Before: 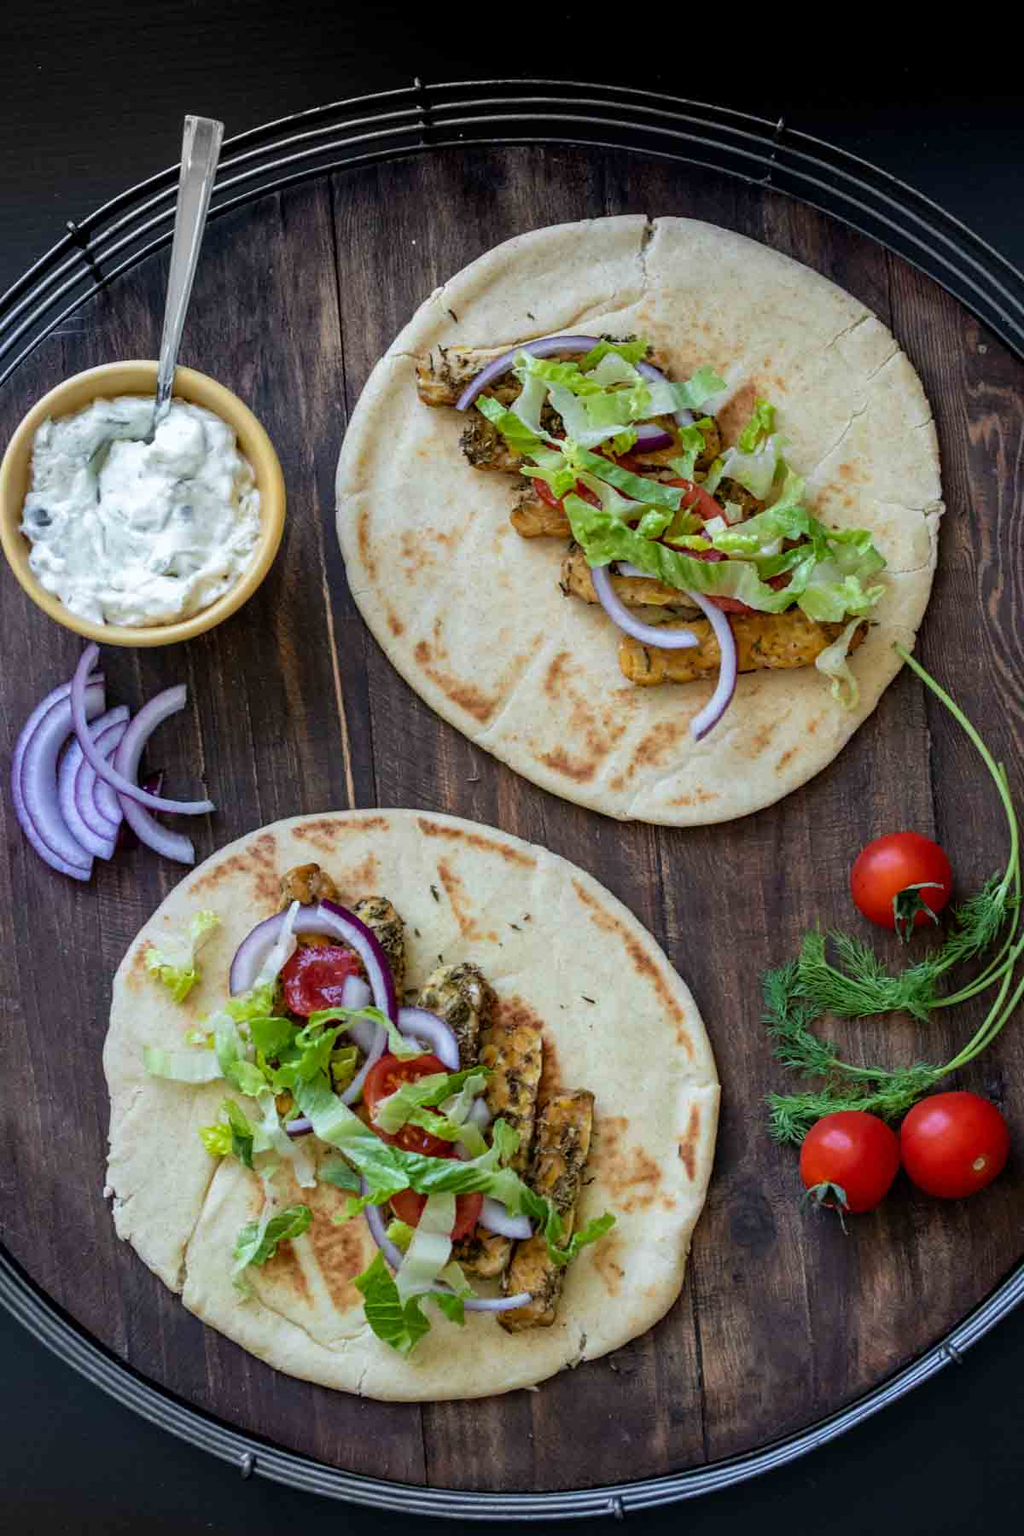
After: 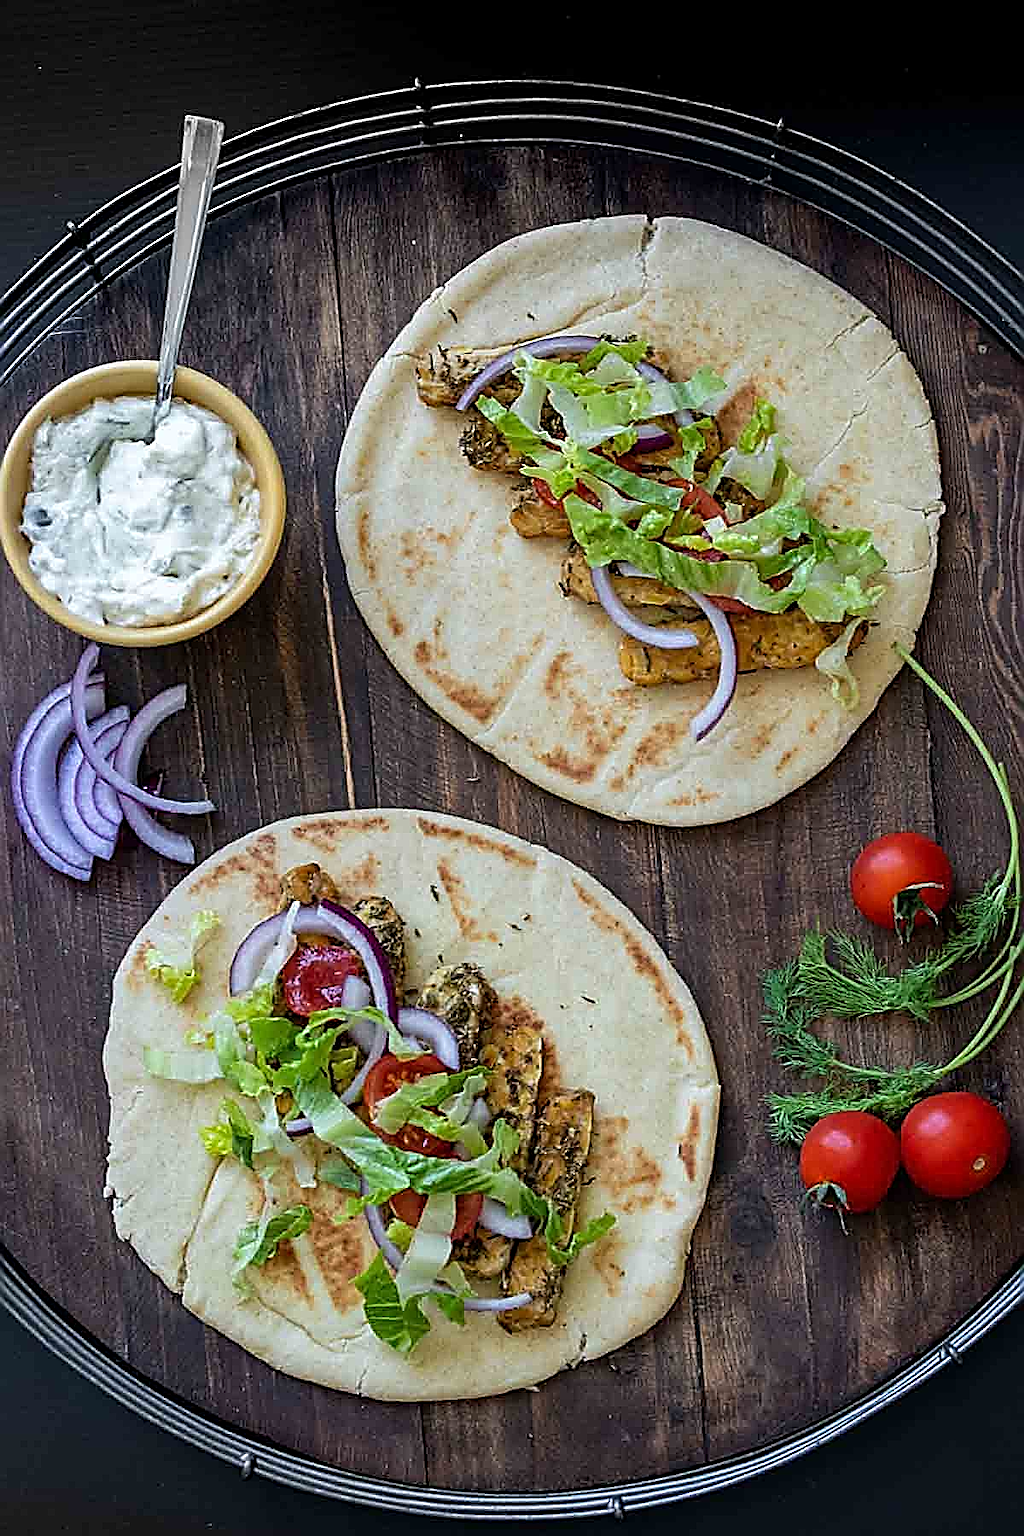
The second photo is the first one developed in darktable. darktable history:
sharpen: amount 1.876
